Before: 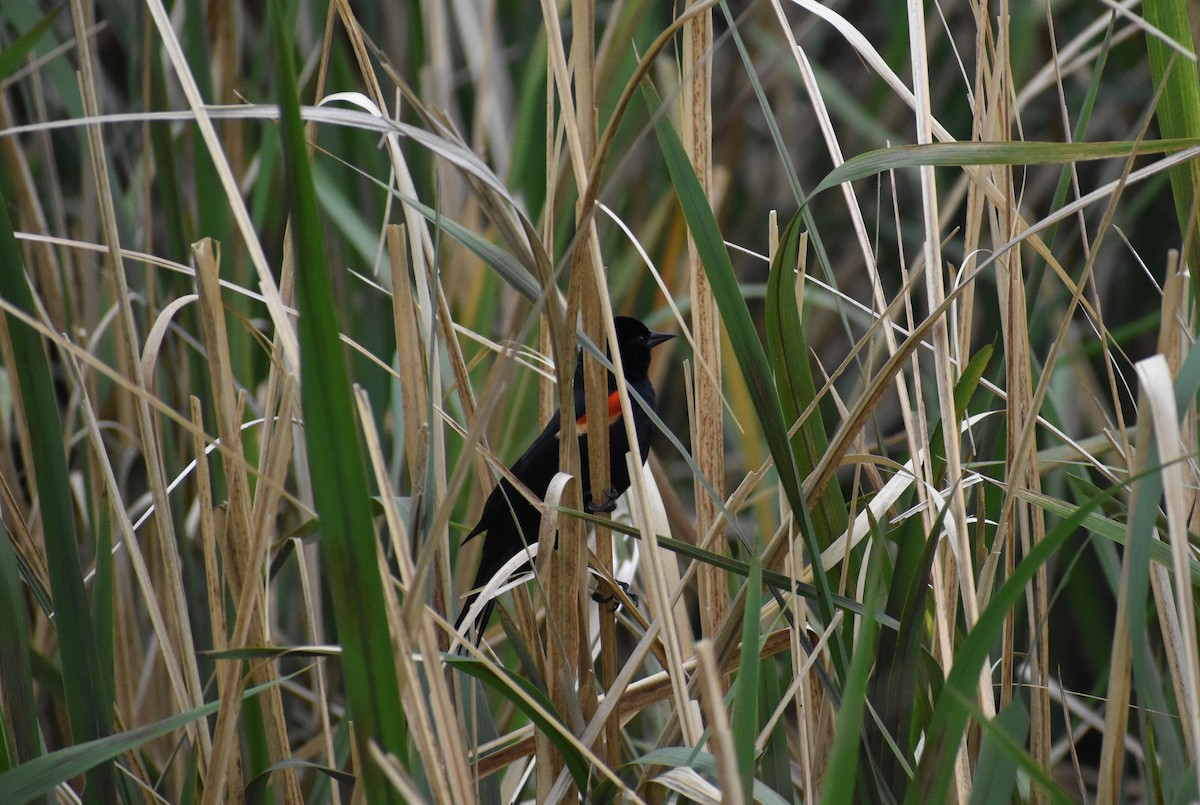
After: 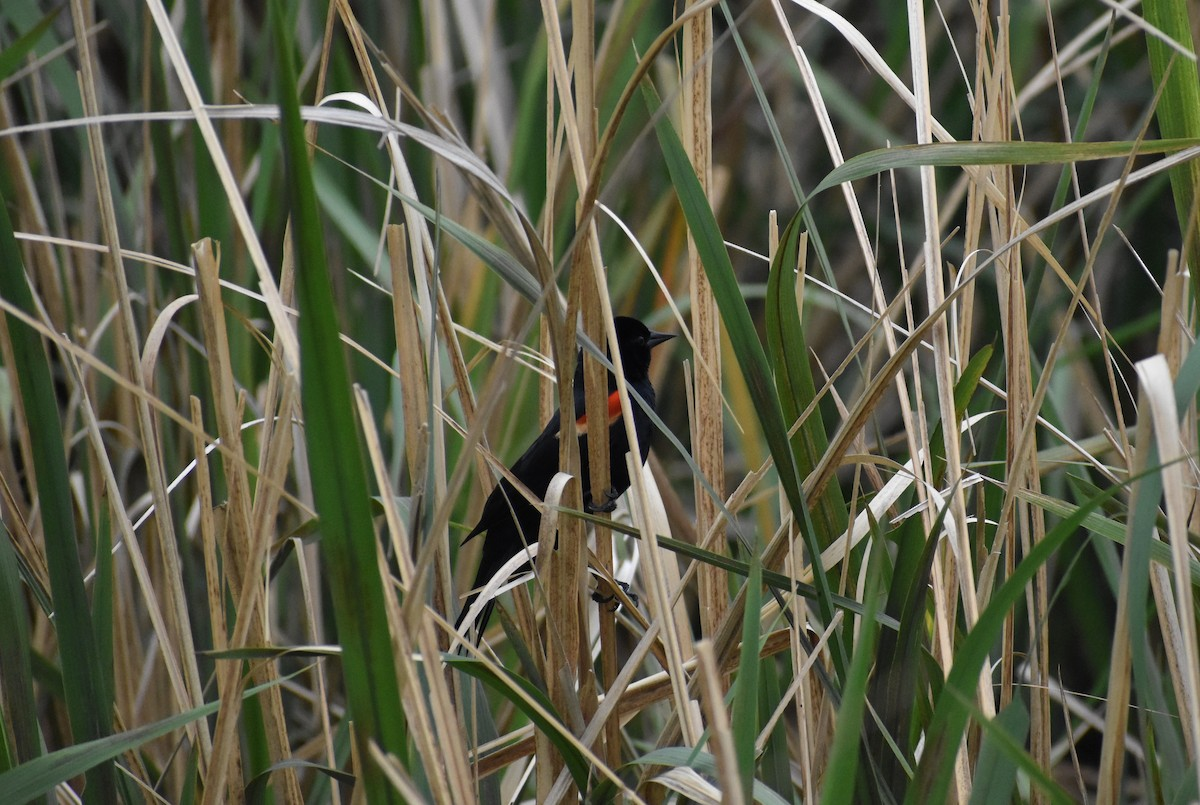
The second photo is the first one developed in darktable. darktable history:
shadows and highlights: radius 125.1, shadows 30.32, highlights -30.8, highlights color adjustment 73.26%, low approximation 0.01, soften with gaussian
